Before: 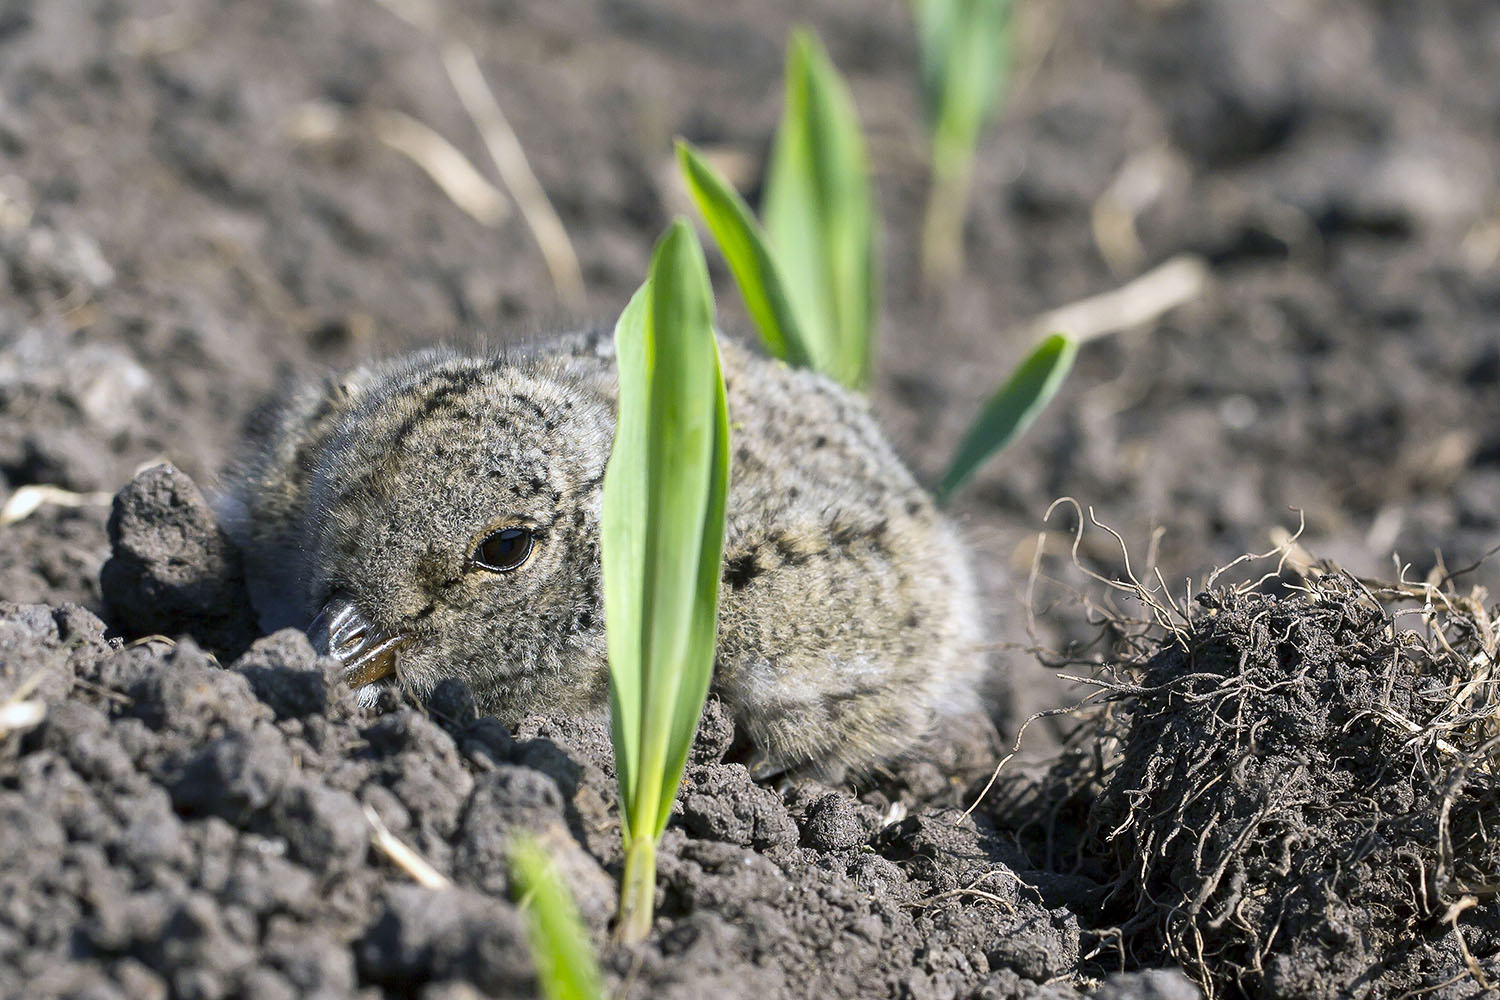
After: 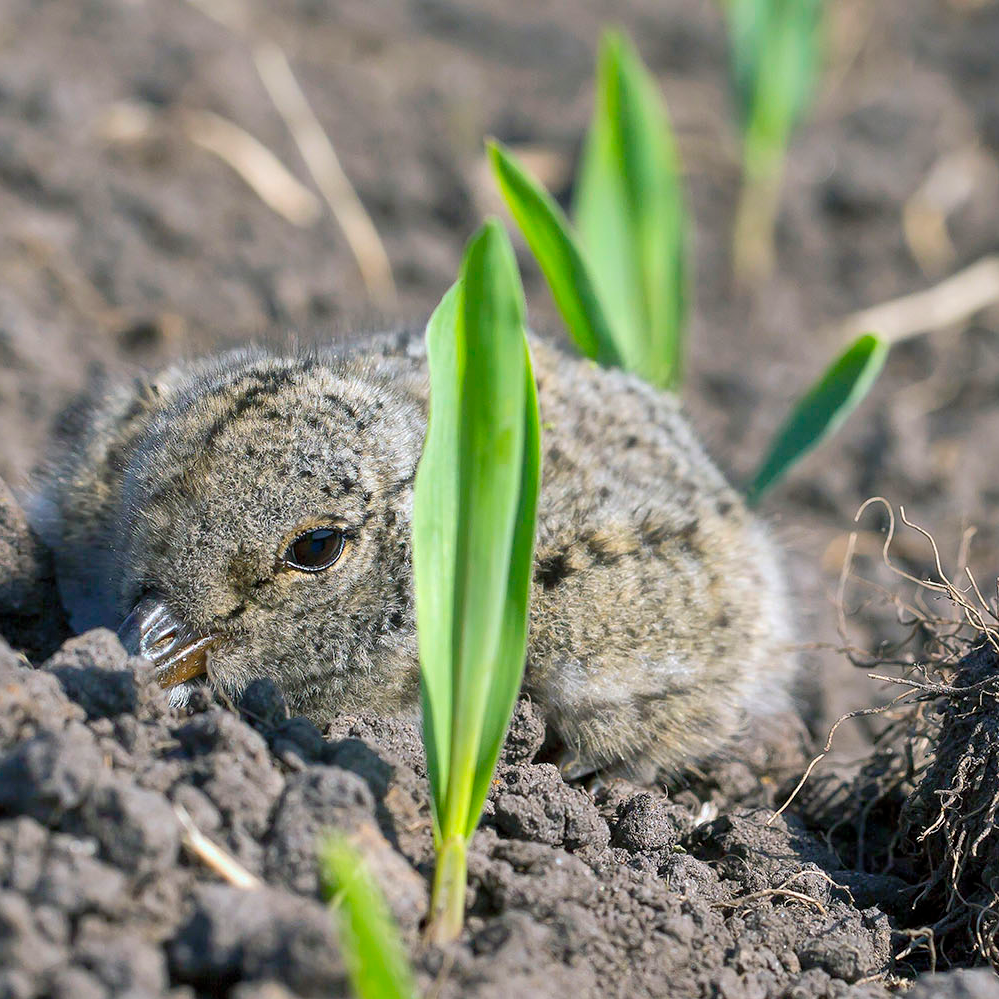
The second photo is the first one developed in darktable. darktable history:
crop and rotate: left 12.648%, right 20.685%
shadows and highlights: on, module defaults
contrast brightness saturation: contrast 0.03, brightness 0.06, saturation 0.13
